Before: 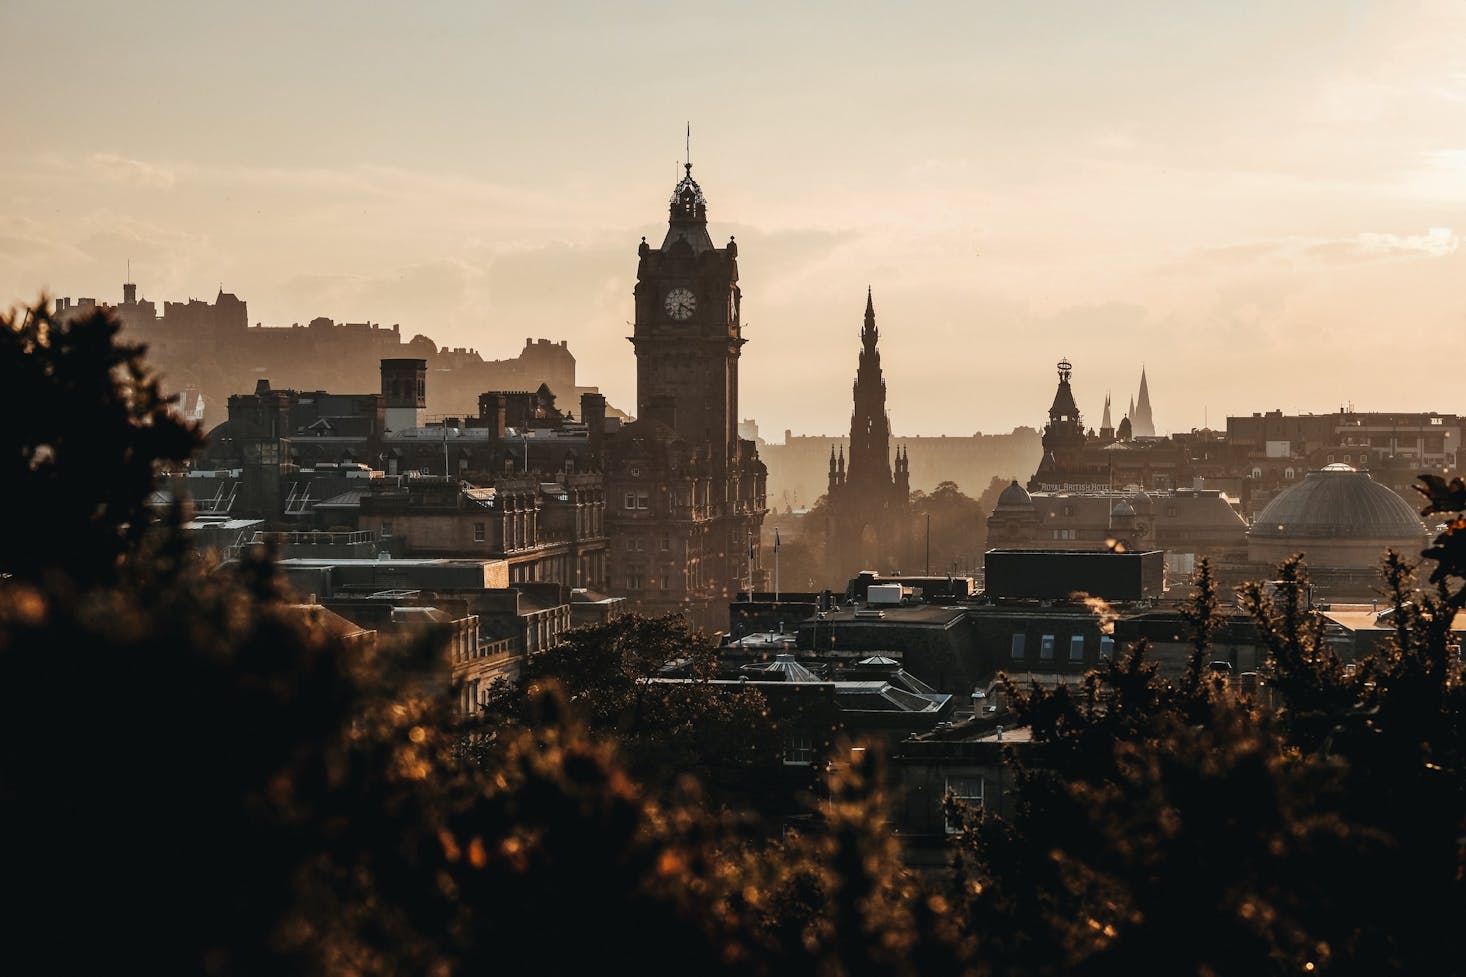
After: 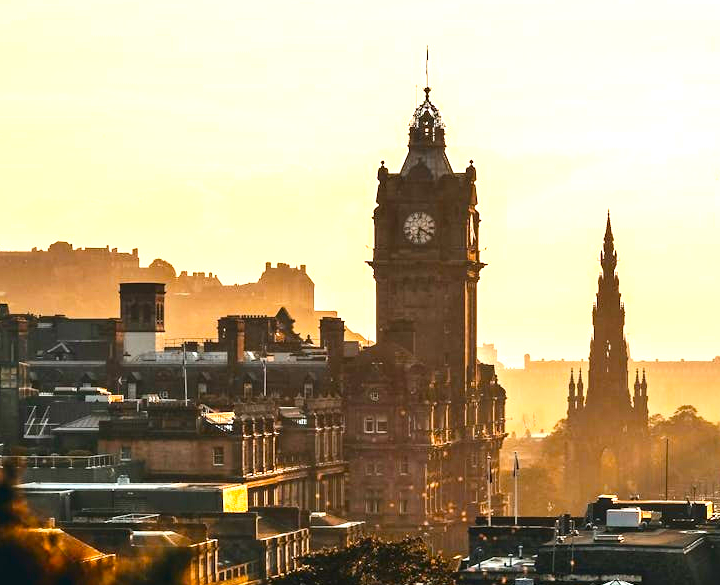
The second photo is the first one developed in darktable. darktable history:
crop: left 17.836%, top 7.821%, right 33.042%, bottom 32.236%
exposure: black level correction 0, exposure 1.2 EV, compensate exposure bias true, compensate highlight preservation false
contrast brightness saturation: contrast 0.152, brightness -0.014, saturation 0.095
color balance rgb: linear chroma grading › global chroma 42.03%, perceptual saturation grading › global saturation 7.768%, perceptual saturation grading › shadows 3.362%, perceptual brilliance grading › global brilliance 2.772%, perceptual brilliance grading › highlights -2.317%, perceptual brilliance grading › shadows 2.872%, global vibrance 14.948%
